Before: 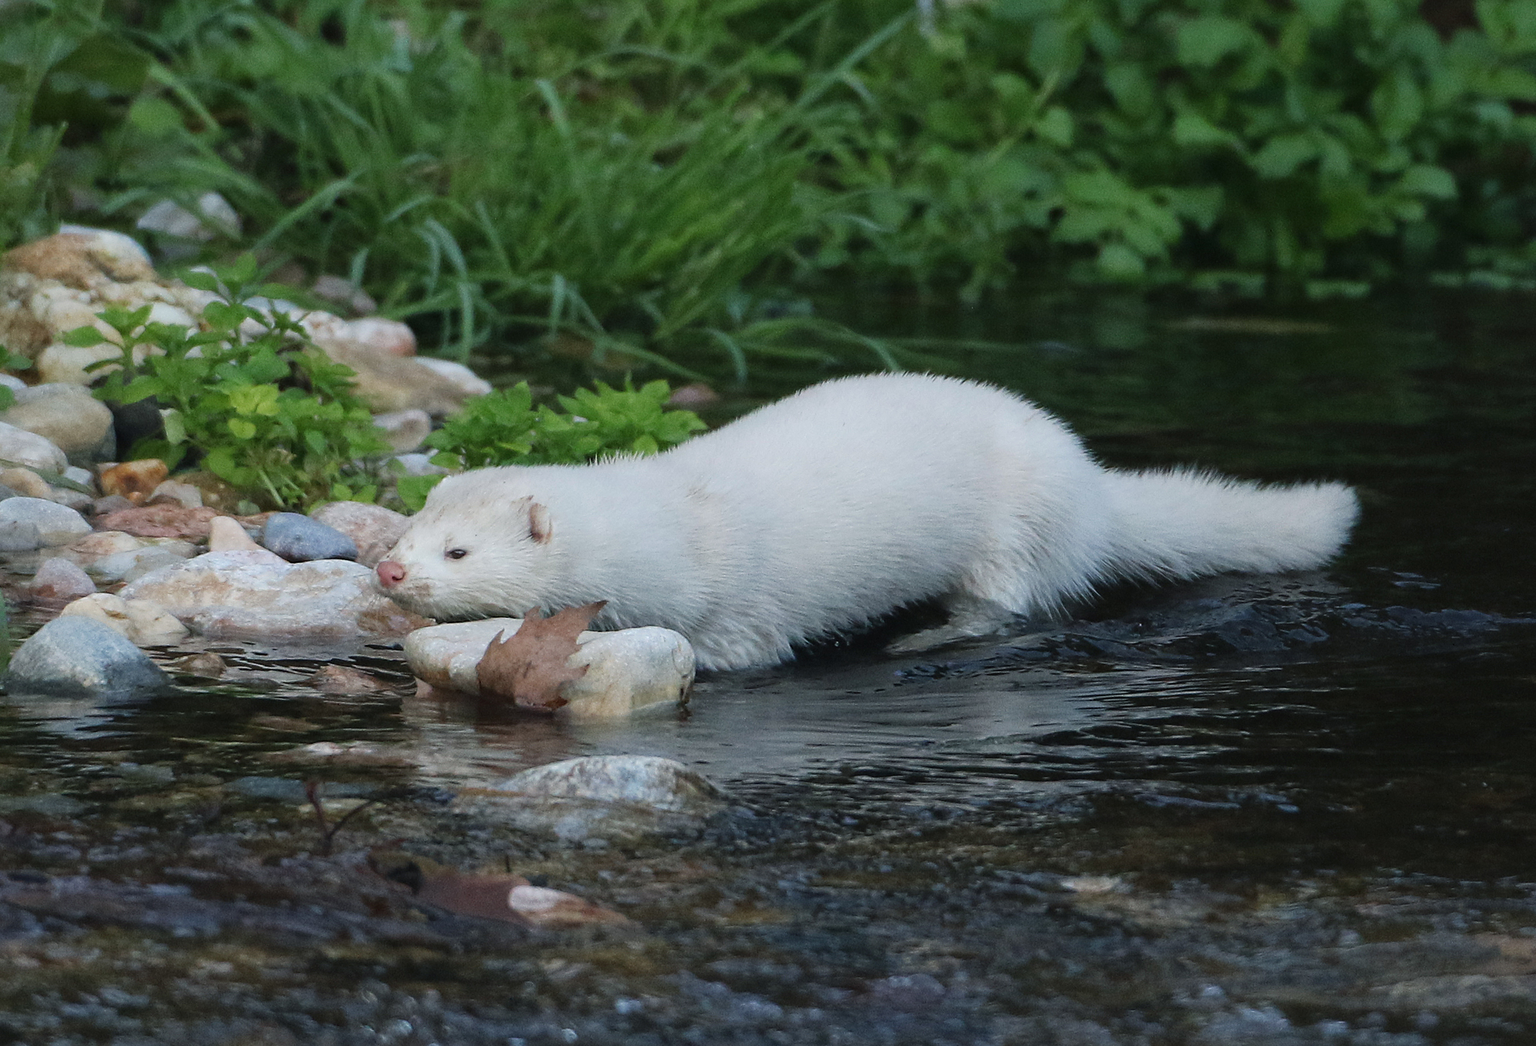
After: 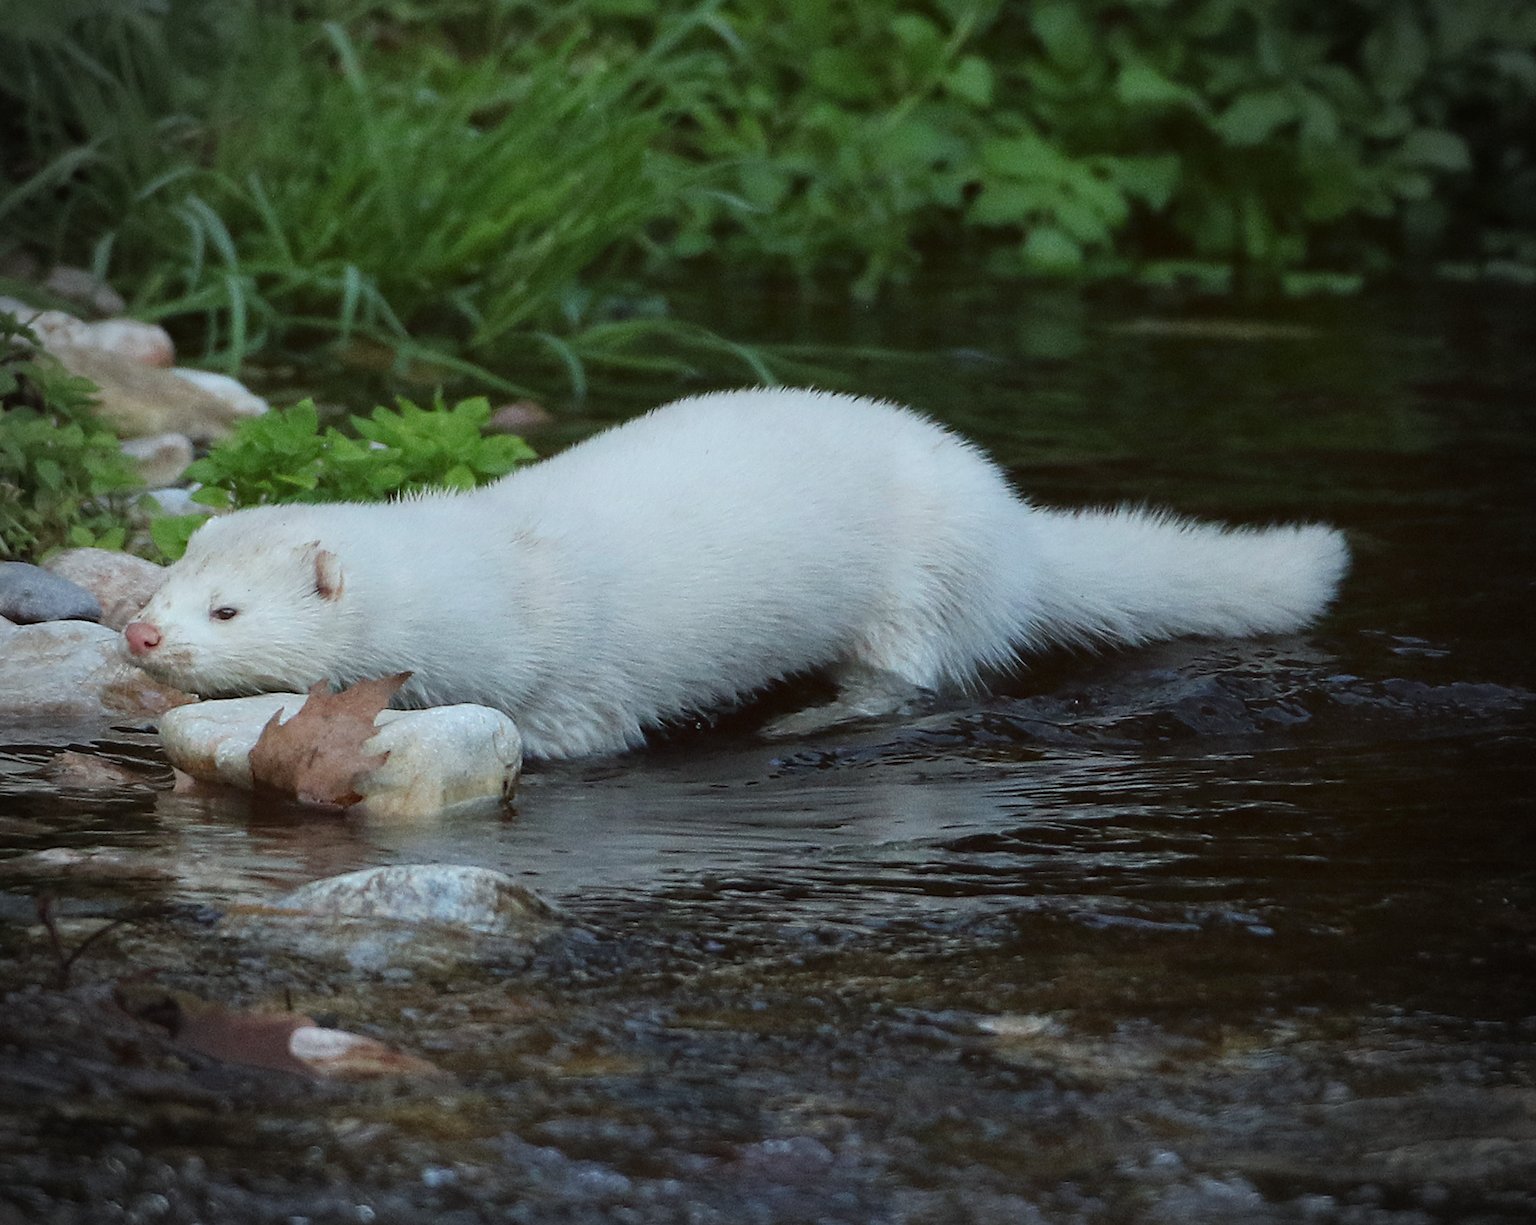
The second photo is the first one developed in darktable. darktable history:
crop and rotate: left 18.03%, top 5.925%, right 1.689%
vignetting: fall-off radius 31.93%, brightness -0.575
color correction: highlights a* -4.98, highlights b* -3.21, shadows a* 3.99, shadows b* 4.28
